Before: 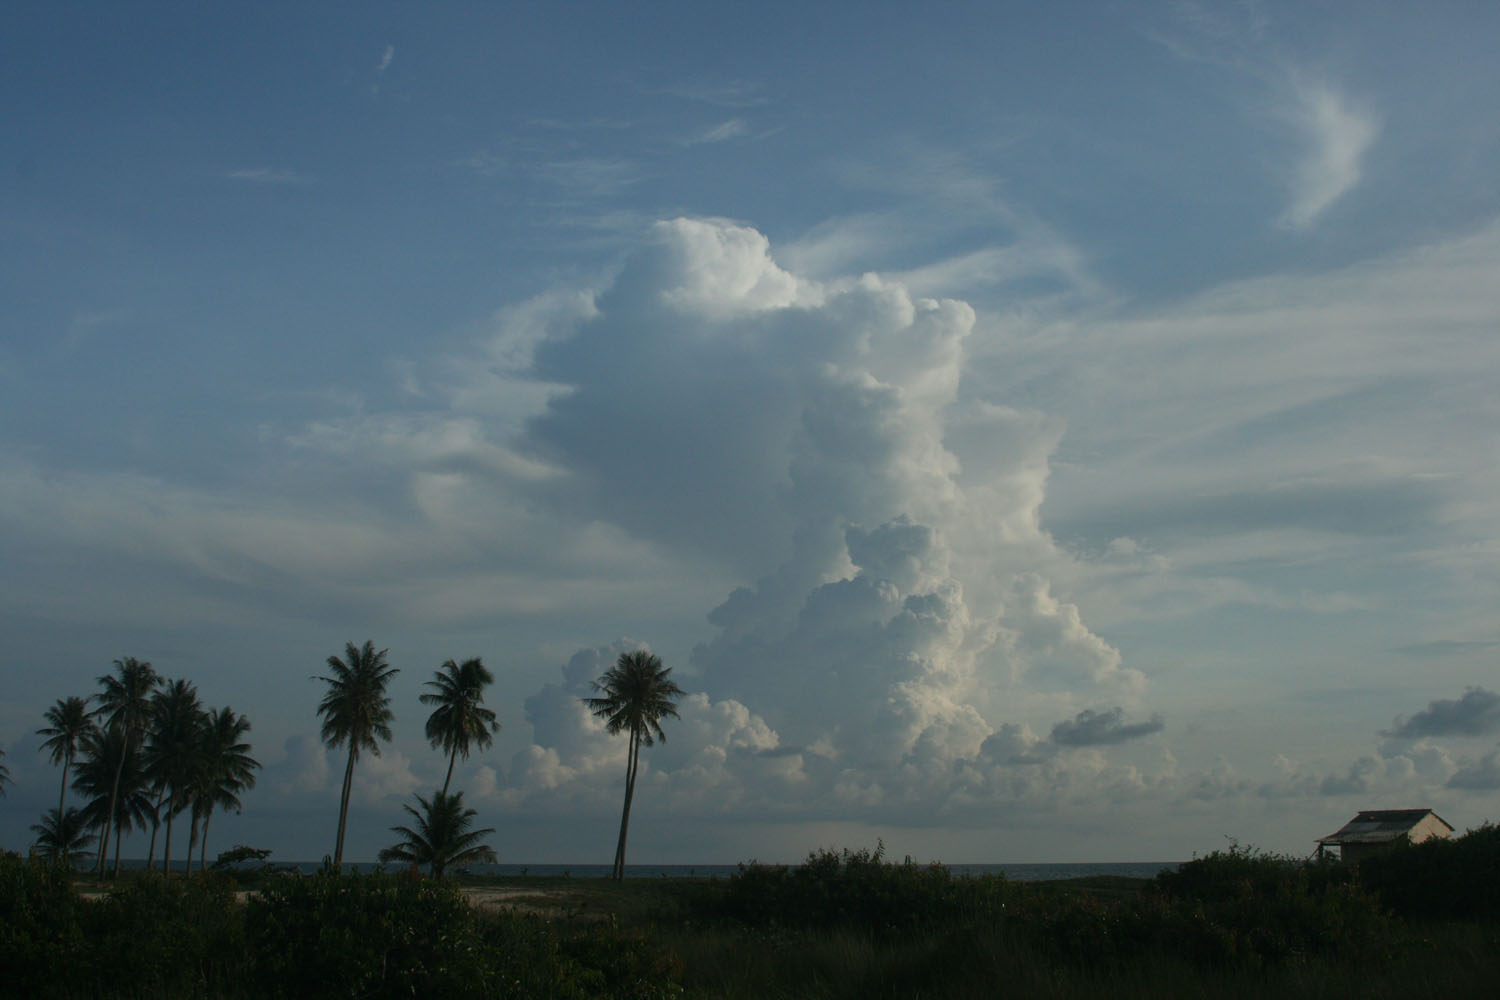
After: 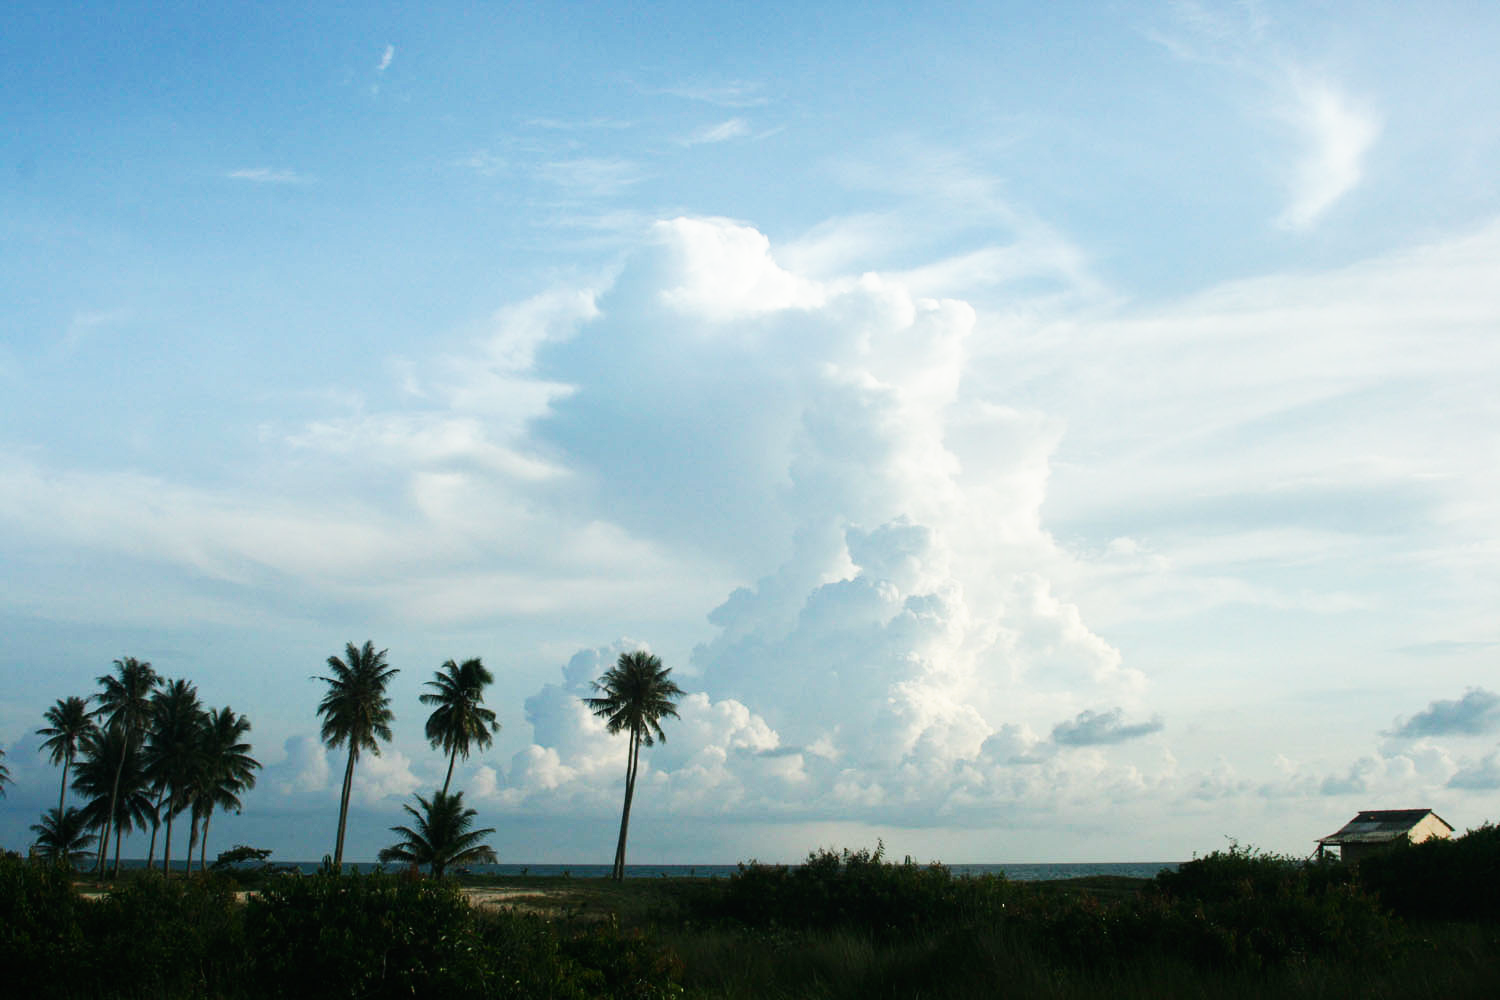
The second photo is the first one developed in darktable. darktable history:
base curve: curves: ch0 [(0, 0) (0.007, 0.004) (0.027, 0.03) (0.046, 0.07) (0.207, 0.54) (0.442, 0.872) (0.673, 0.972) (1, 1)], preserve colors none
exposure: black level correction 0, exposure 0.5 EV, compensate exposure bias true, compensate highlight preservation false
